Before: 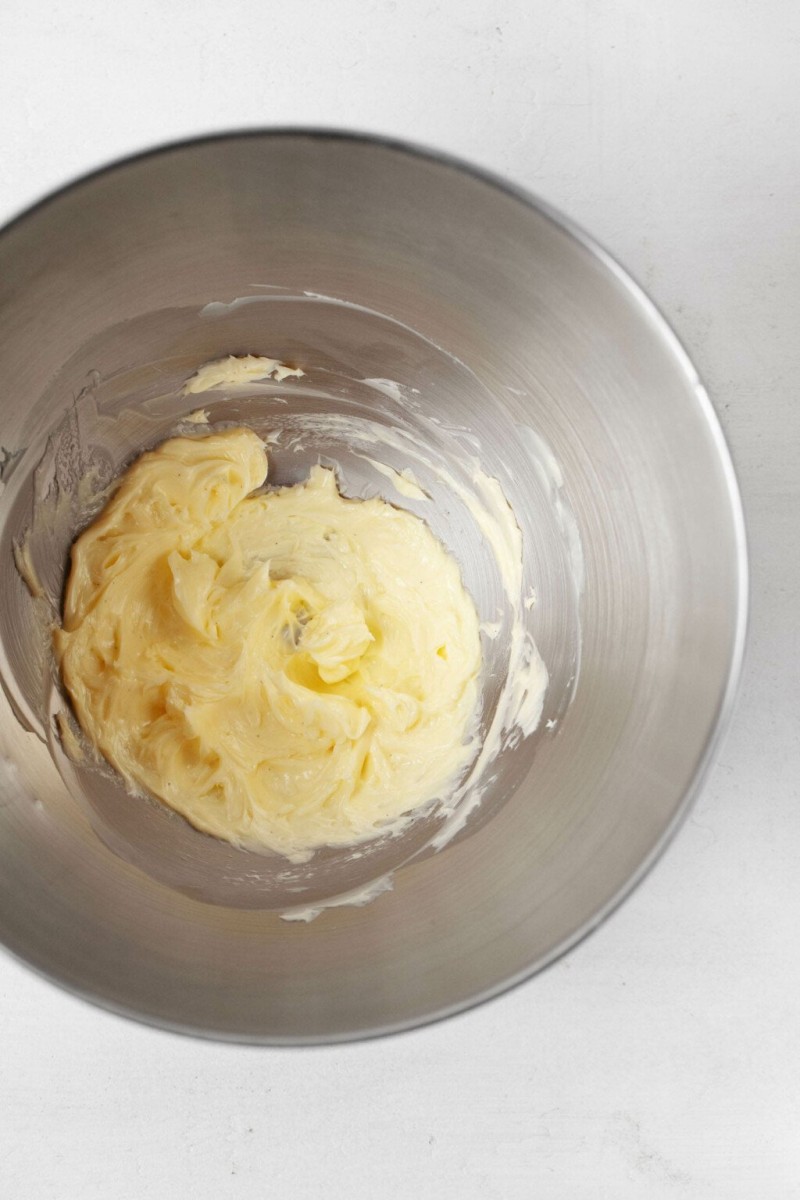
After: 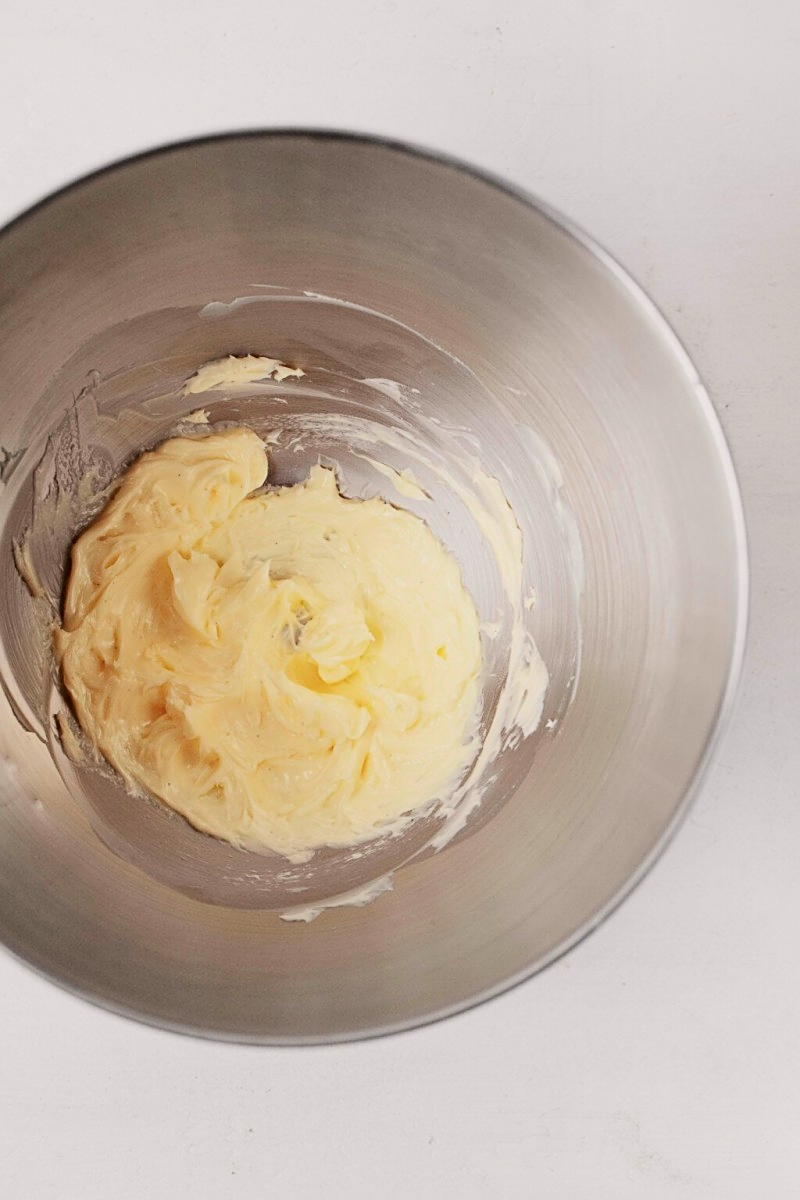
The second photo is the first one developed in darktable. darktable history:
sharpen: on, module defaults
tone curve: curves: ch0 [(0, 0.019) (0.204, 0.162) (0.491, 0.519) (0.748, 0.765) (1, 0.919)]; ch1 [(0, 0) (0.201, 0.113) (0.372, 0.282) (0.443, 0.434) (0.496, 0.504) (0.566, 0.585) (0.761, 0.803) (1, 1)]; ch2 [(0, 0) (0.434, 0.447) (0.483, 0.487) (0.555, 0.563) (0.697, 0.68) (1, 1)], color space Lab, independent channels, preserve colors none
